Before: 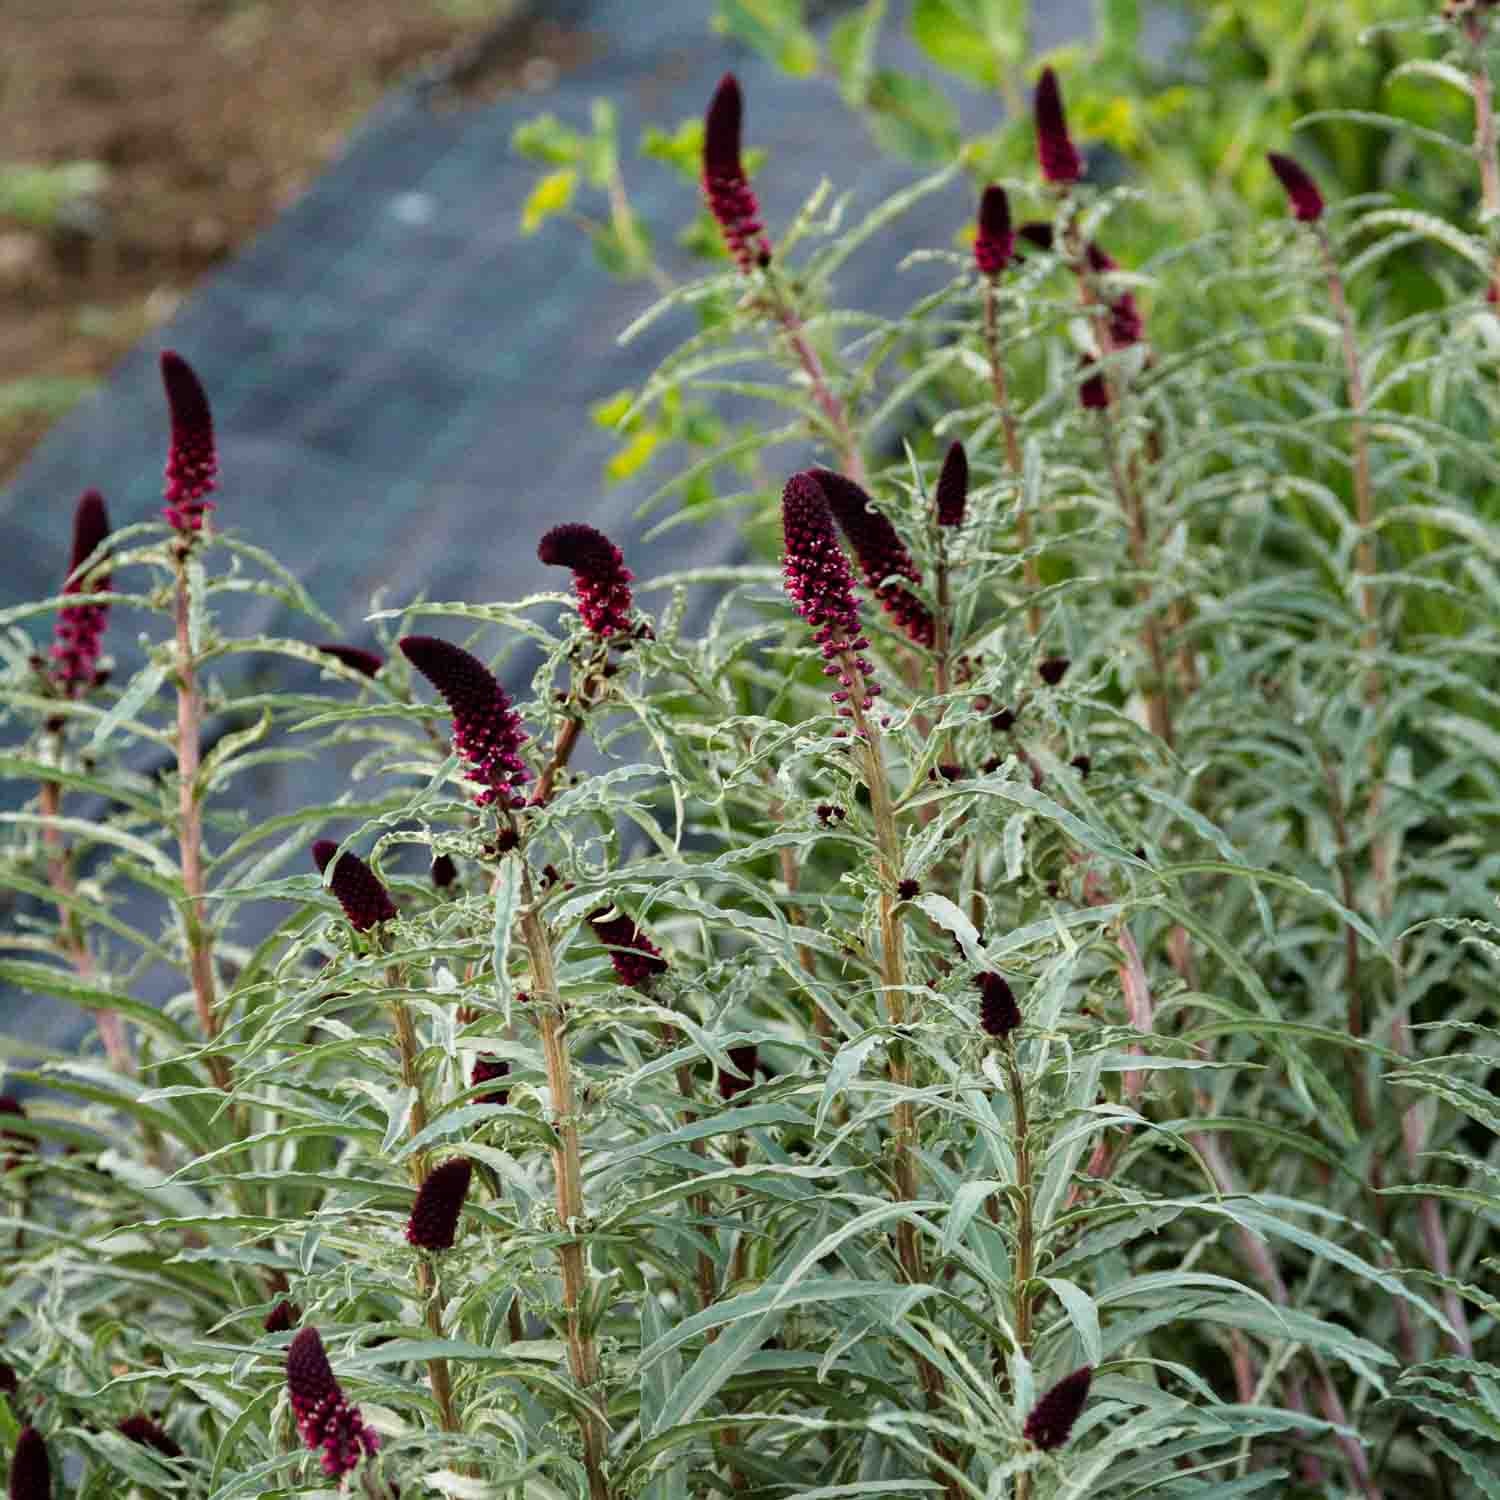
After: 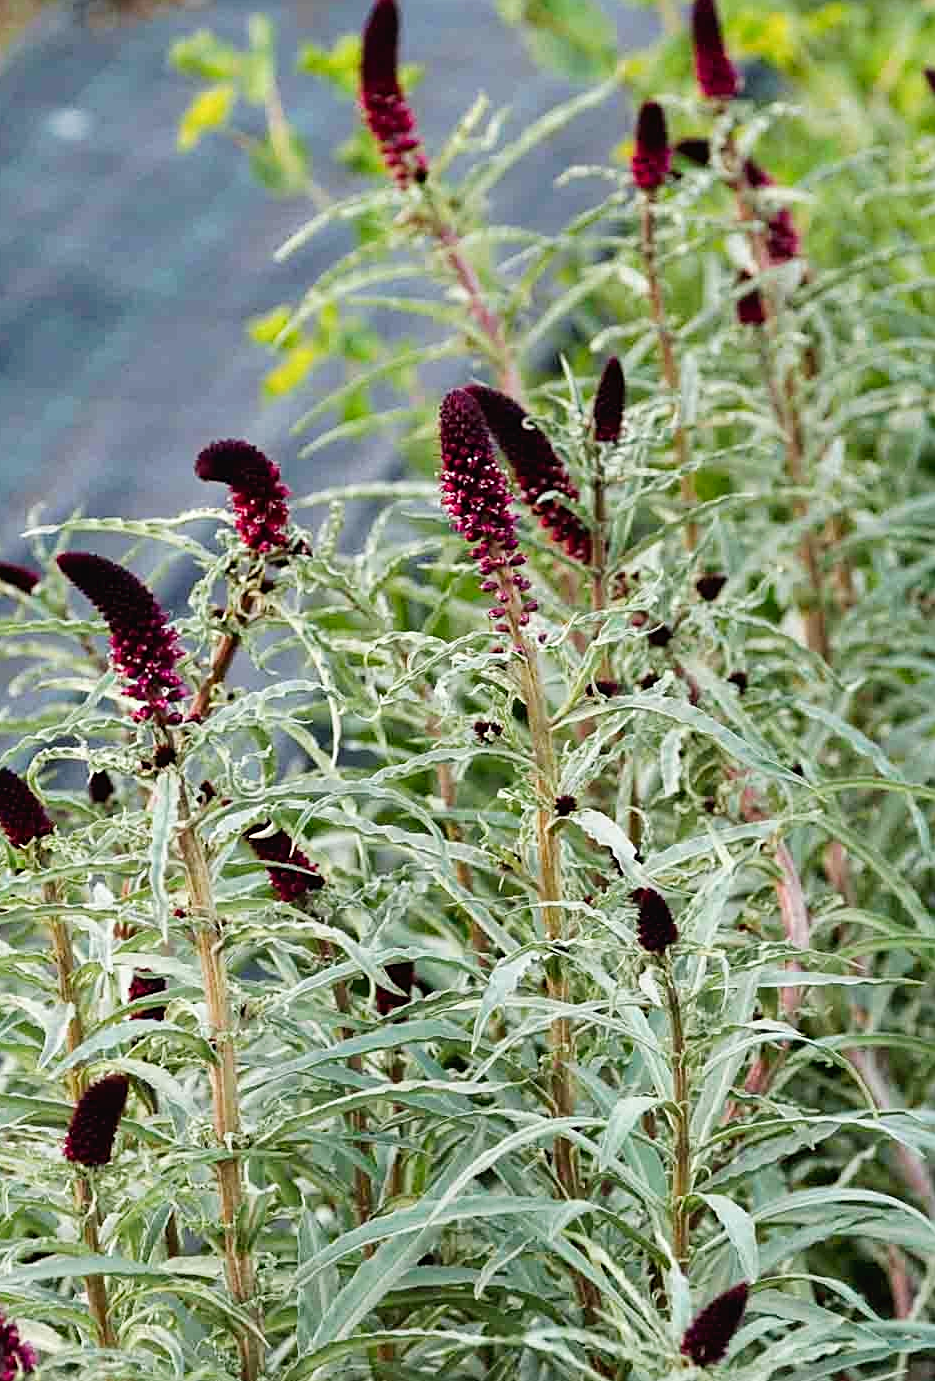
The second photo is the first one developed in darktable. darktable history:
crop and rotate: left 22.918%, top 5.629%, right 14.711%, bottom 2.247%
tone curve: curves: ch0 [(0, 0) (0.003, 0.019) (0.011, 0.022) (0.025, 0.025) (0.044, 0.04) (0.069, 0.069) (0.1, 0.108) (0.136, 0.152) (0.177, 0.199) (0.224, 0.26) (0.277, 0.321) (0.335, 0.392) (0.399, 0.472) (0.468, 0.547) (0.543, 0.624) (0.623, 0.713) (0.709, 0.786) (0.801, 0.865) (0.898, 0.939) (1, 1)], preserve colors none
sharpen: on, module defaults
